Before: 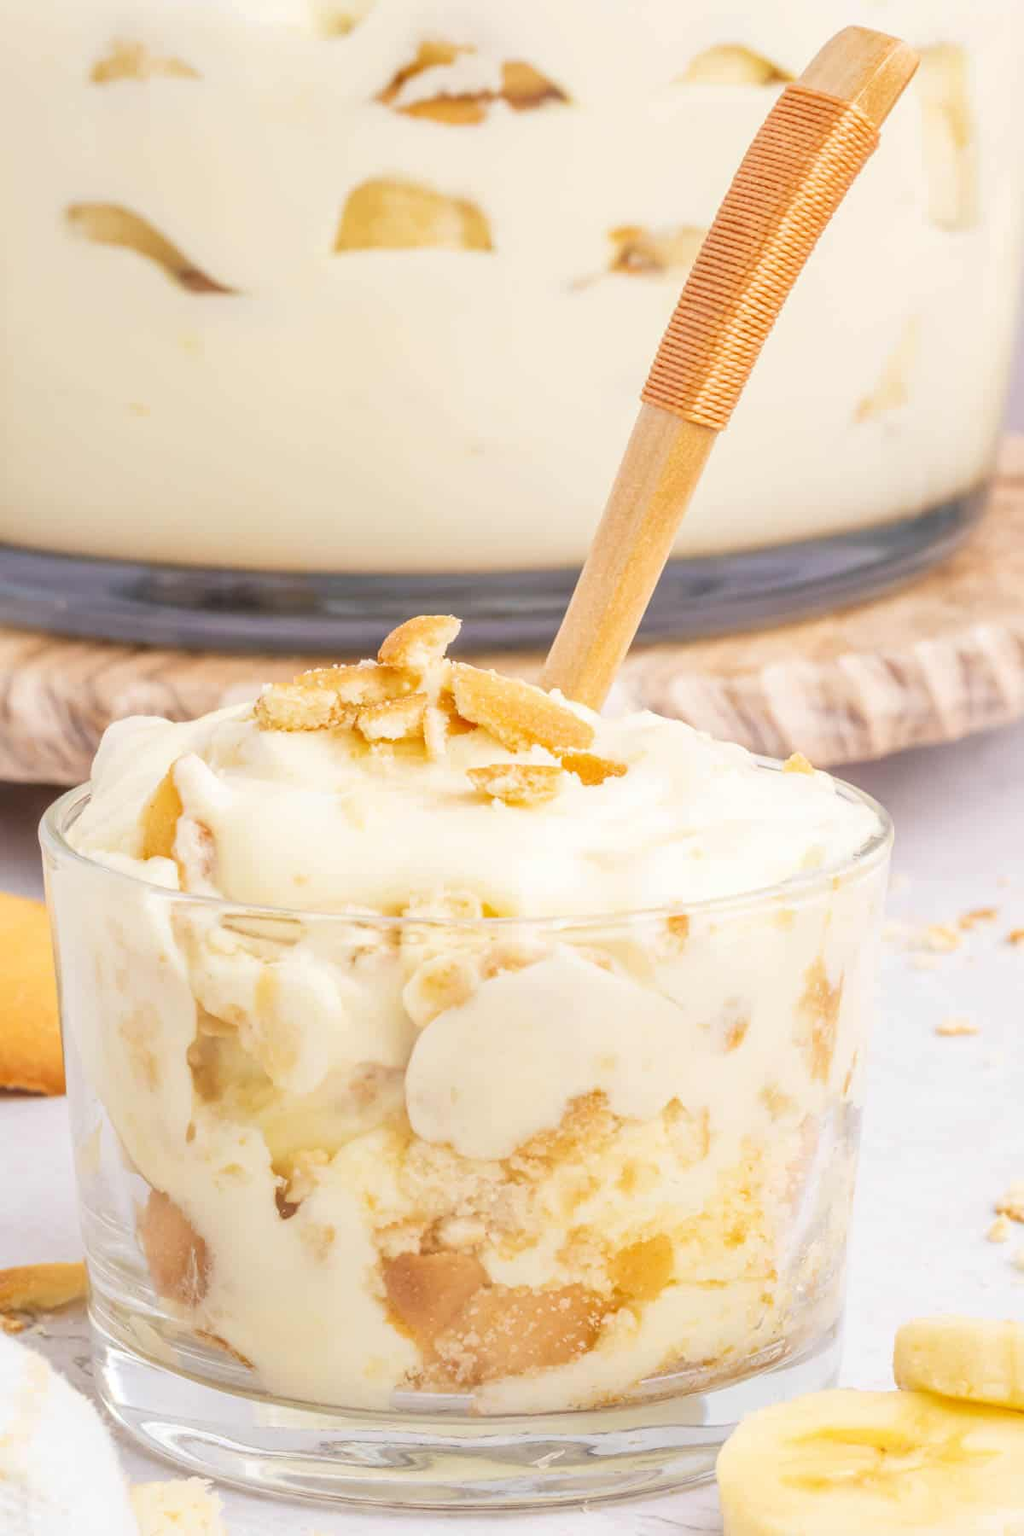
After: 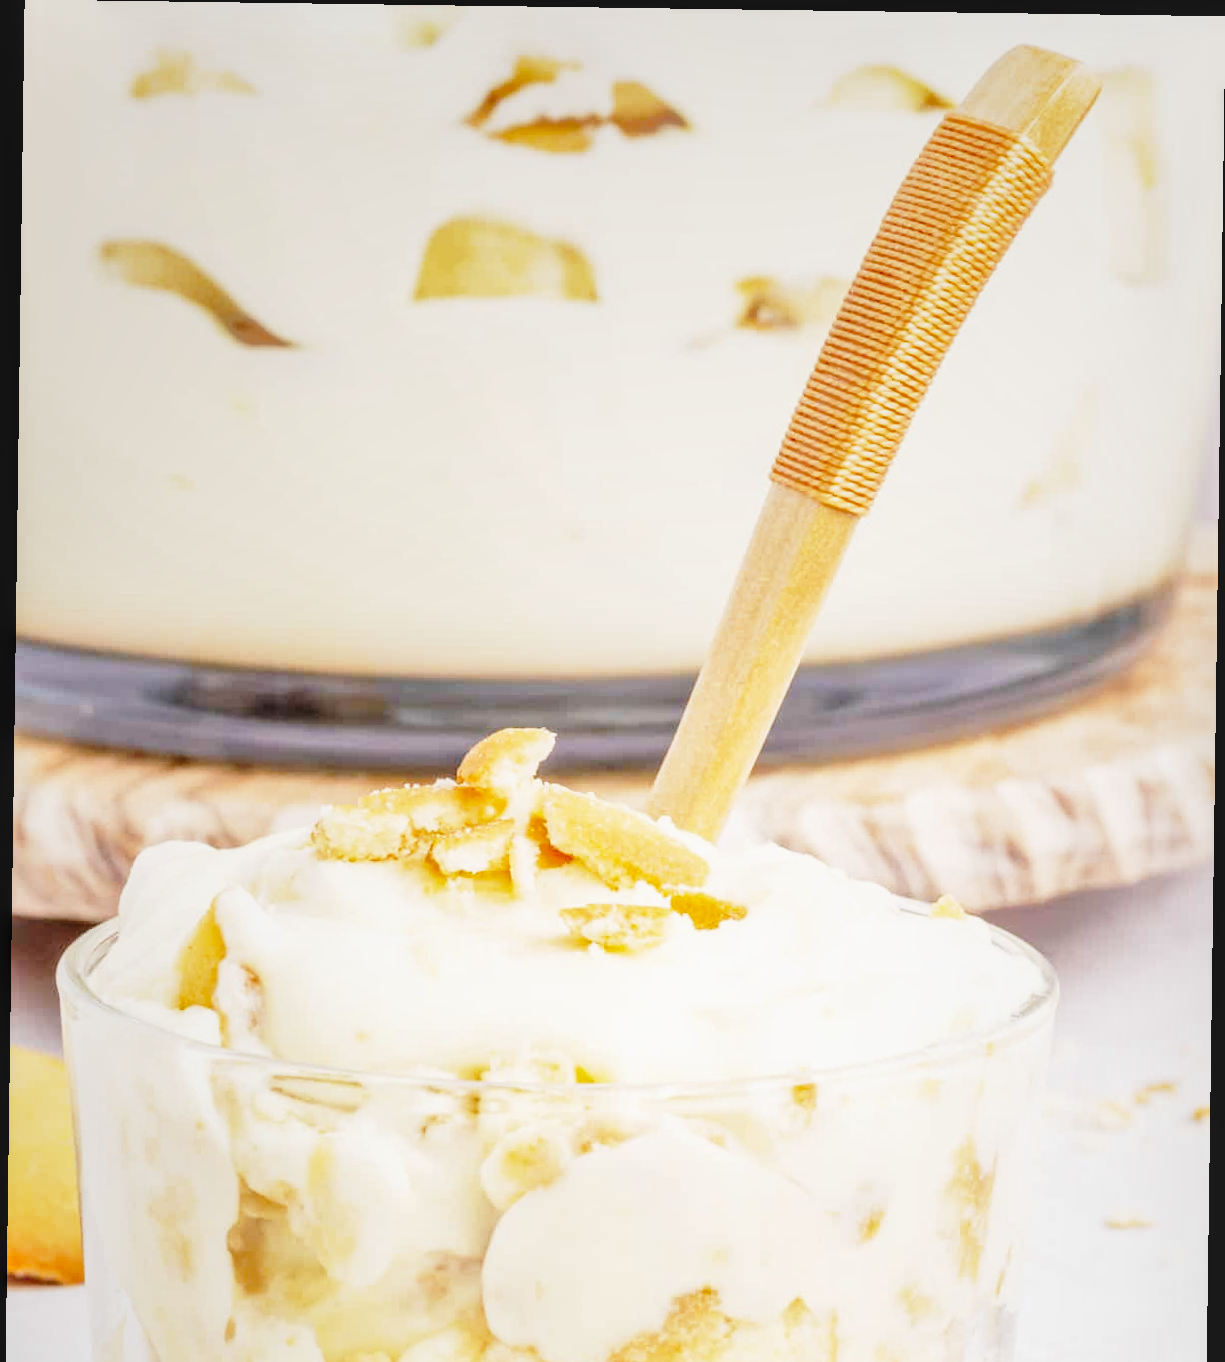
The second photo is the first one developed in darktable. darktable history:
crop: bottom 24.988%
base curve: curves: ch0 [(0, 0) (0.028, 0.03) (0.121, 0.232) (0.46, 0.748) (0.859, 0.968) (1, 1)], preserve colors none
local contrast: on, module defaults
rotate and perspective: rotation 0.8°, automatic cropping off
exposure: compensate highlight preservation false
shadows and highlights: shadows 62.66, white point adjustment 0.37, highlights -34.44, compress 83.82%
